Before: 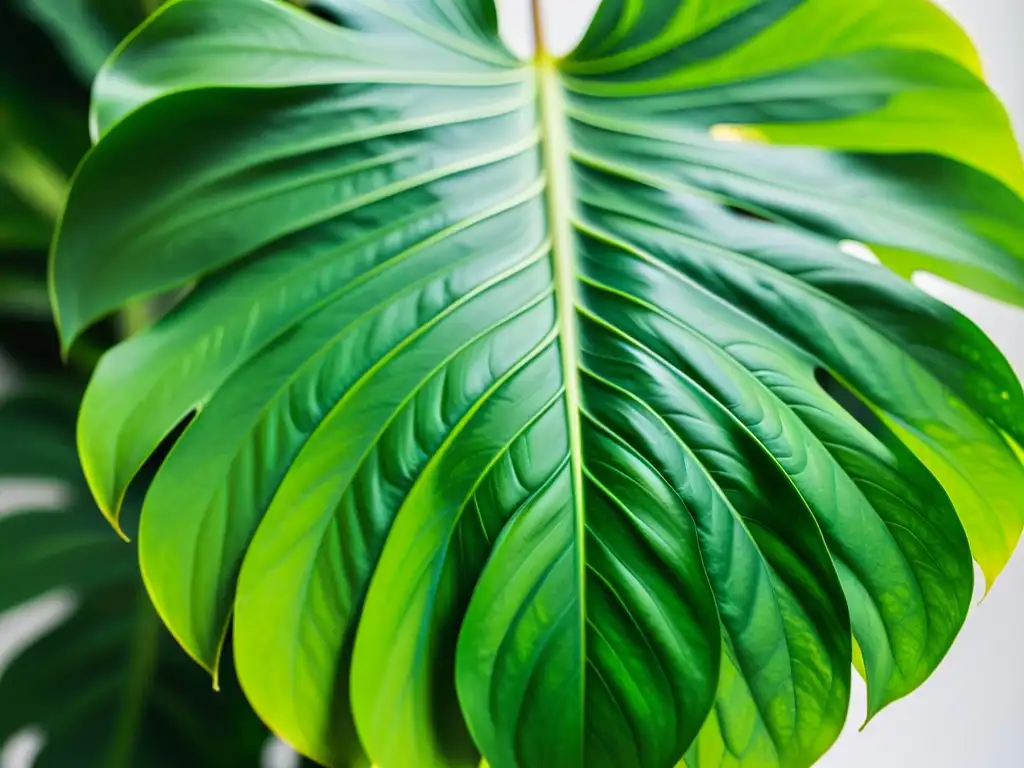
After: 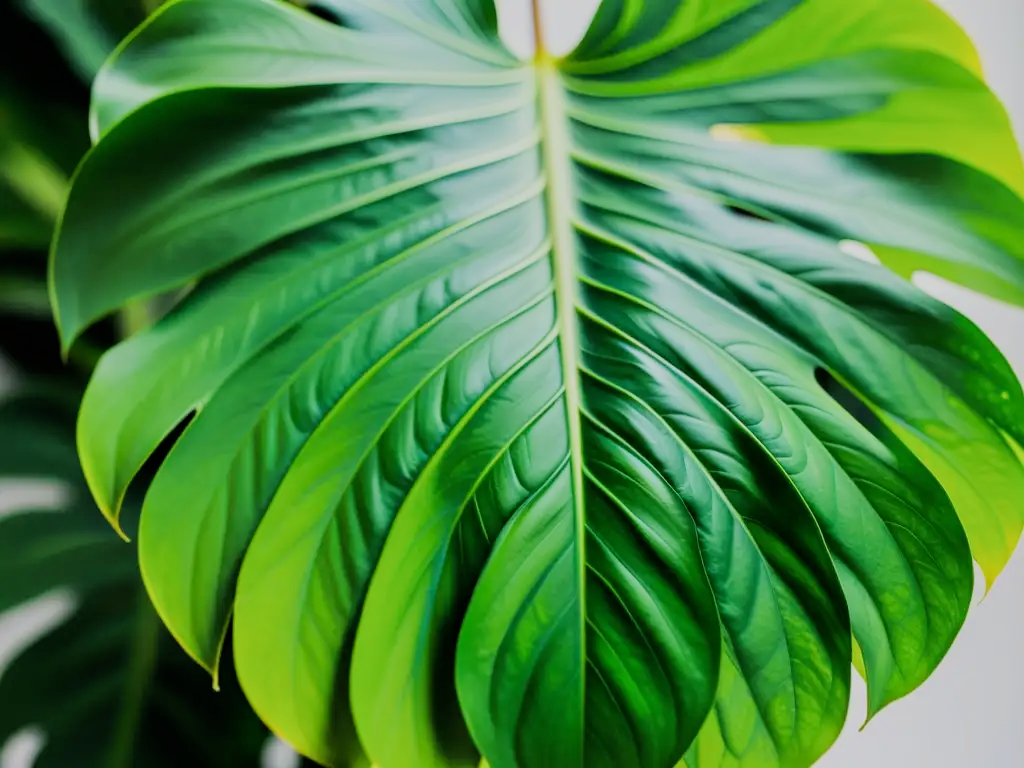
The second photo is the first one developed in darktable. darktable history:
filmic rgb: black relative exposure -7.65 EV, white relative exposure 4.56 EV, hardness 3.61, contrast 1.054
